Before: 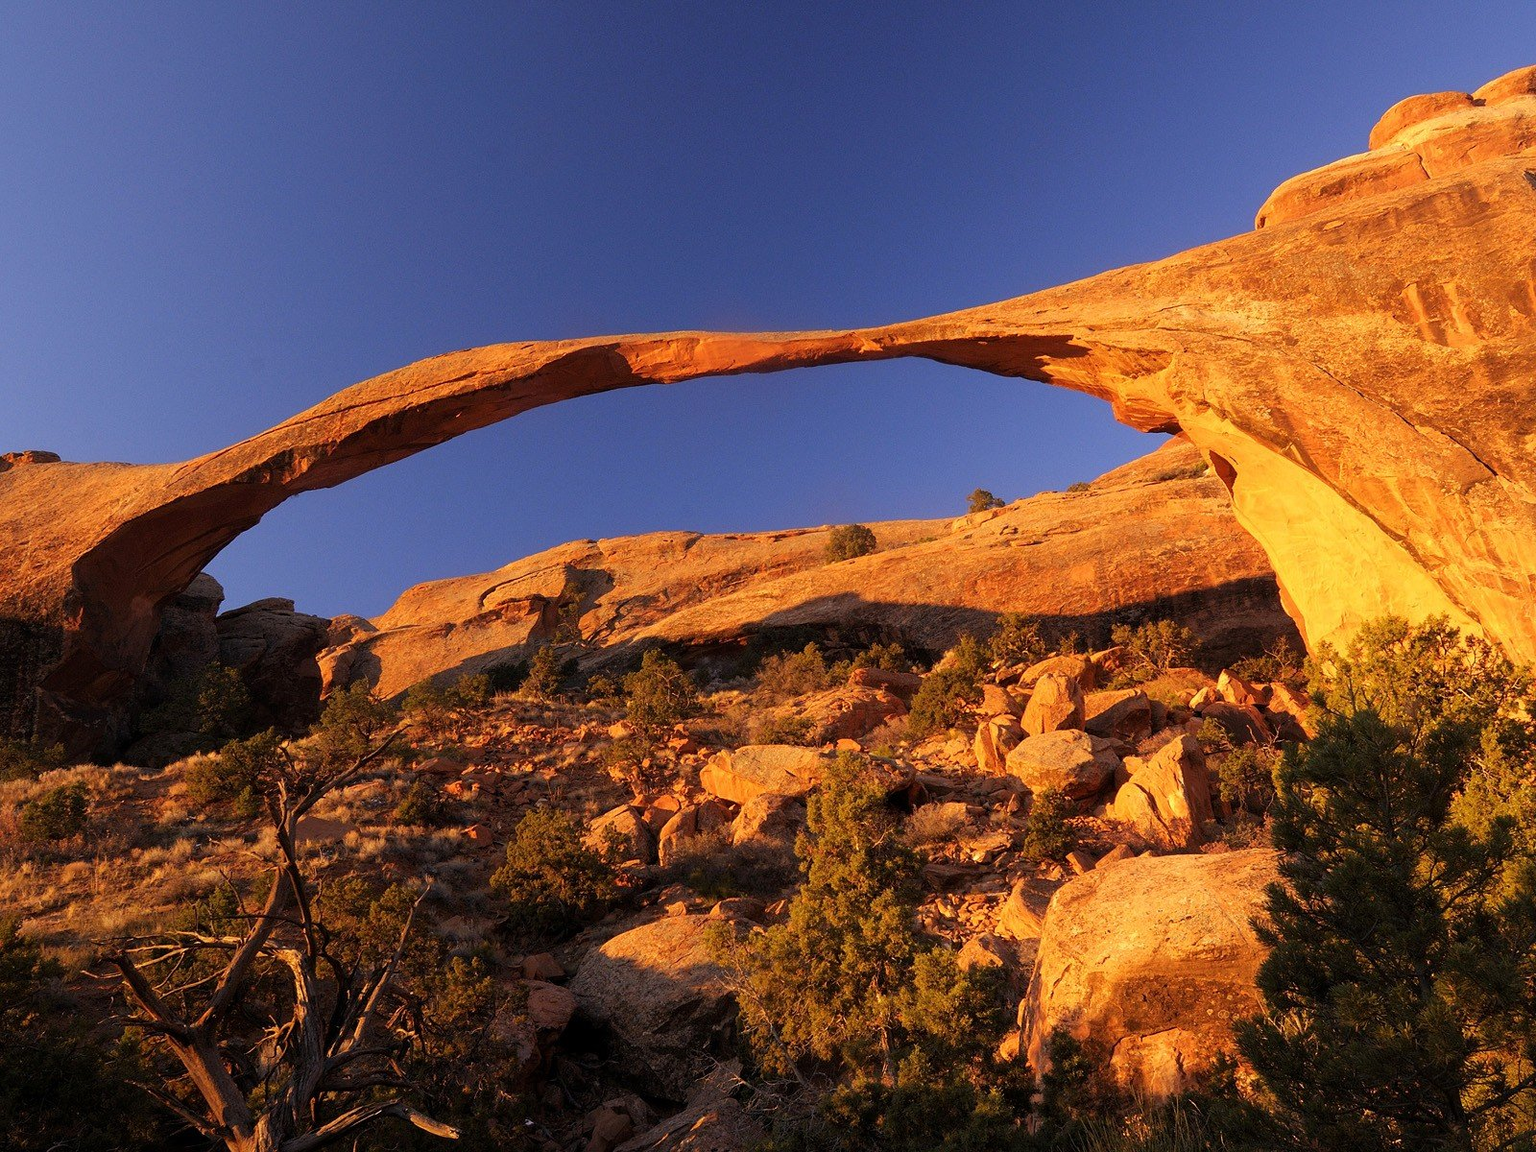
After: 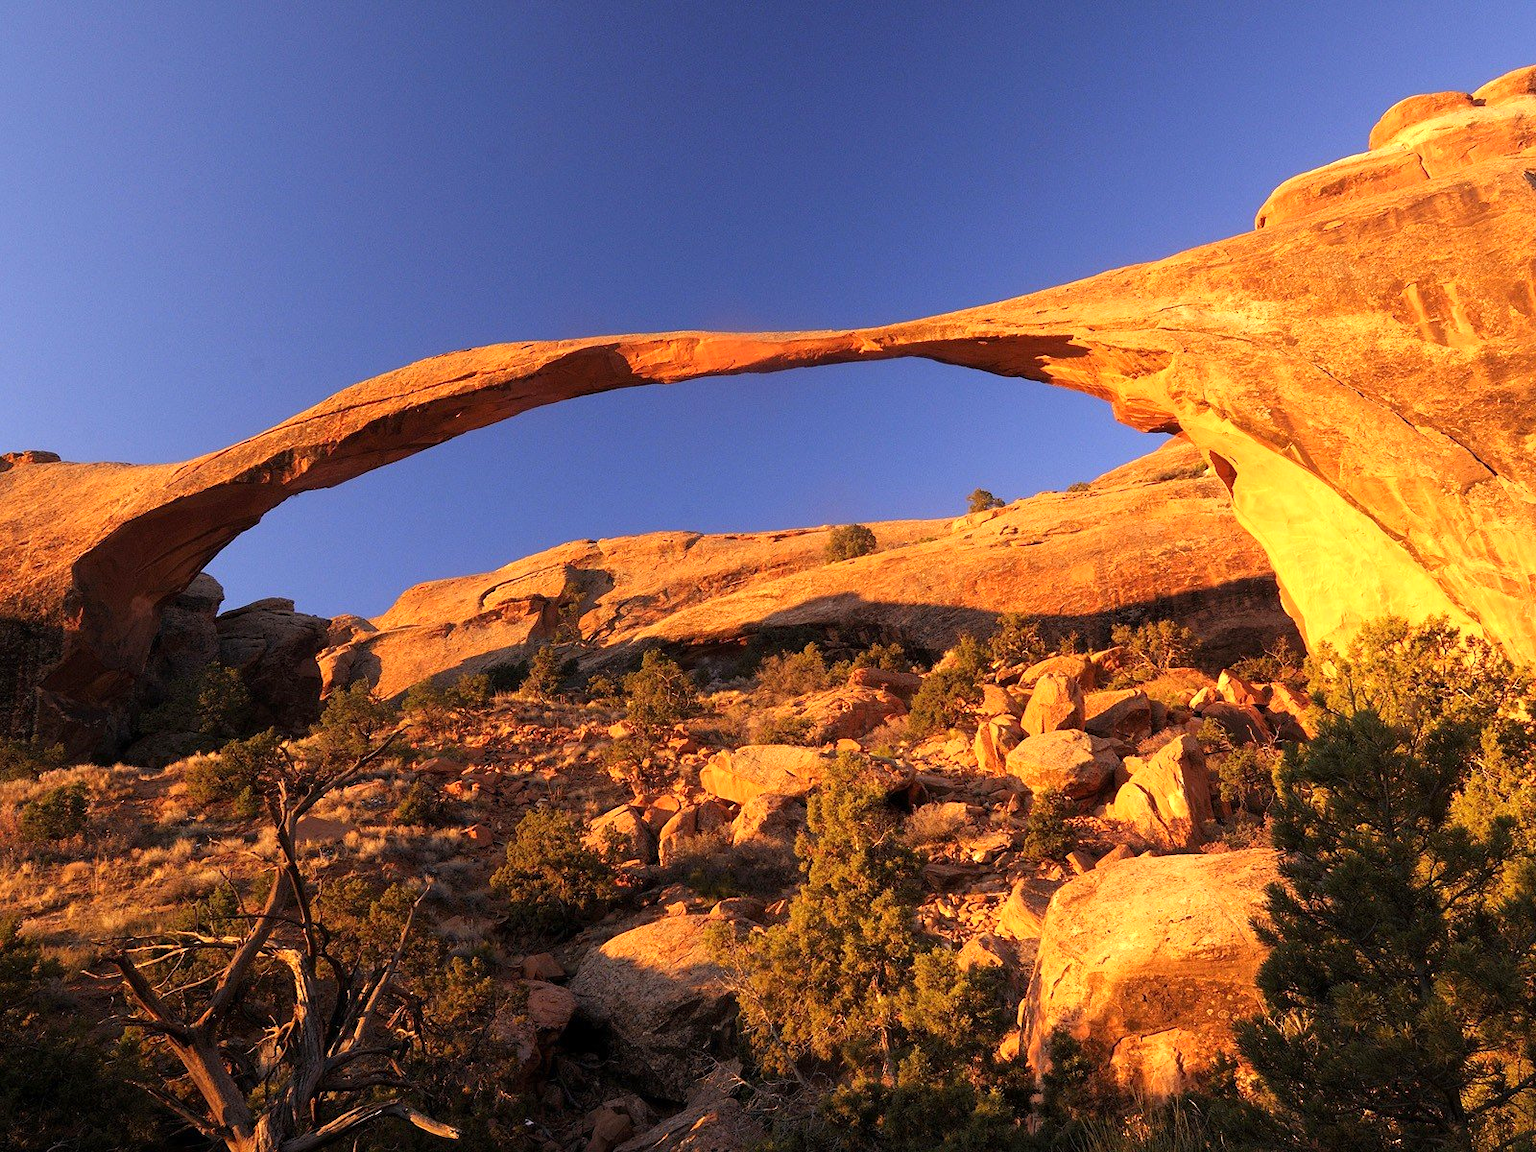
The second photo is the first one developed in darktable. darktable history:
exposure: exposure 0.504 EV, compensate exposure bias true, compensate highlight preservation false
